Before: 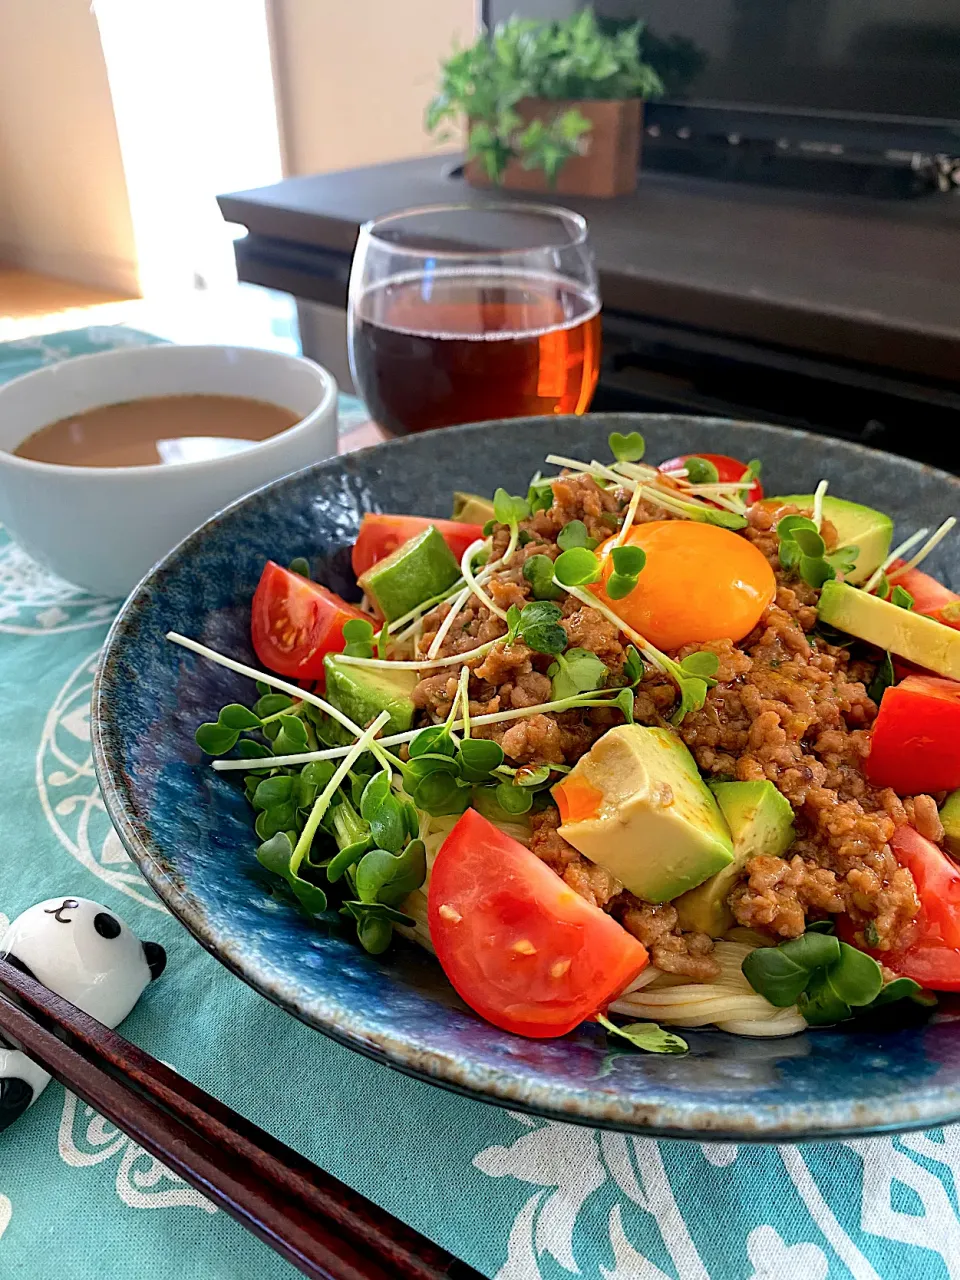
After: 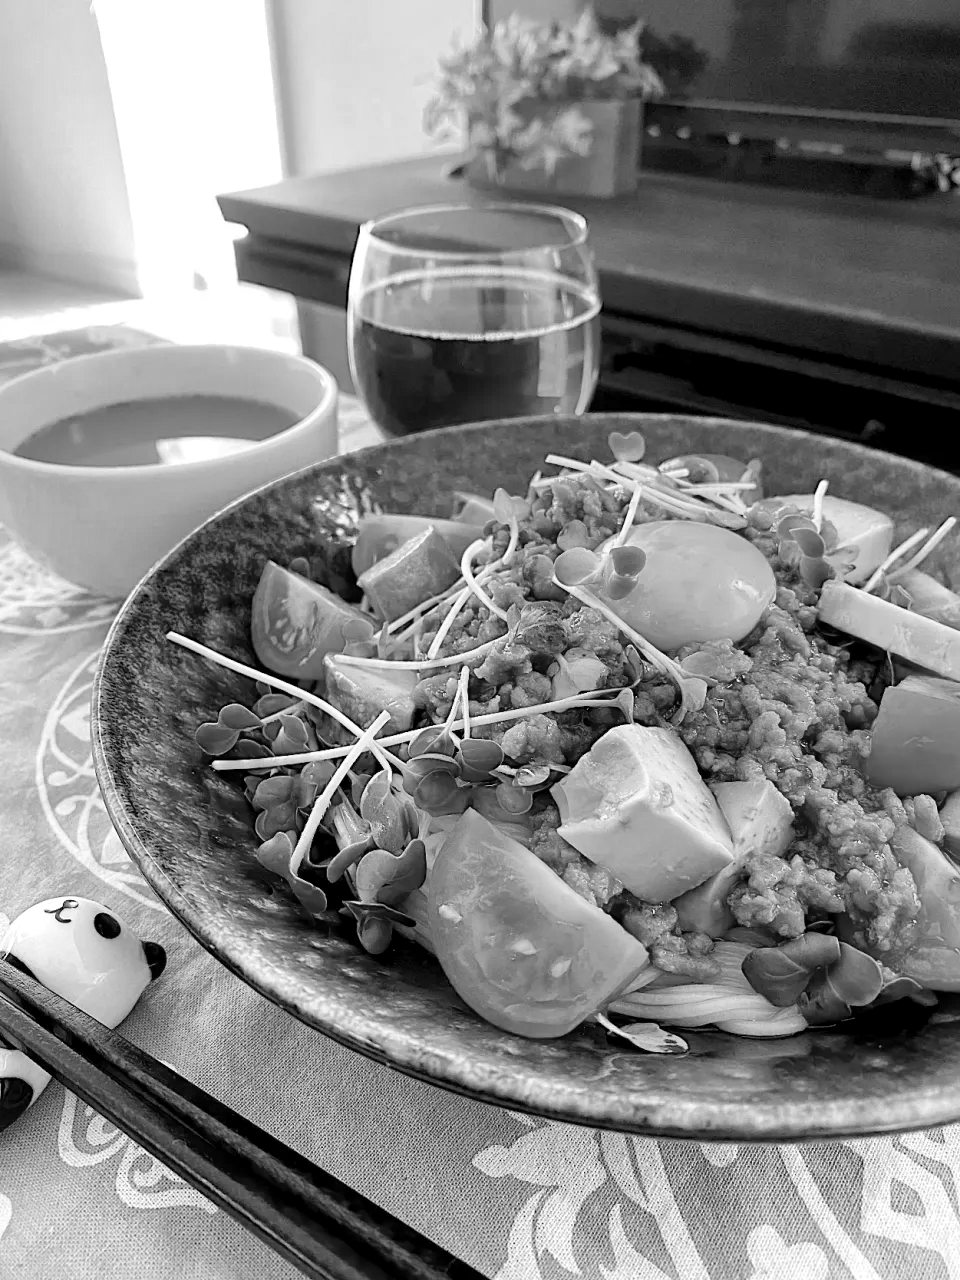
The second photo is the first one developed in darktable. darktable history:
global tonemap: drago (1, 100), detail 1
monochrome: on, module defaults
